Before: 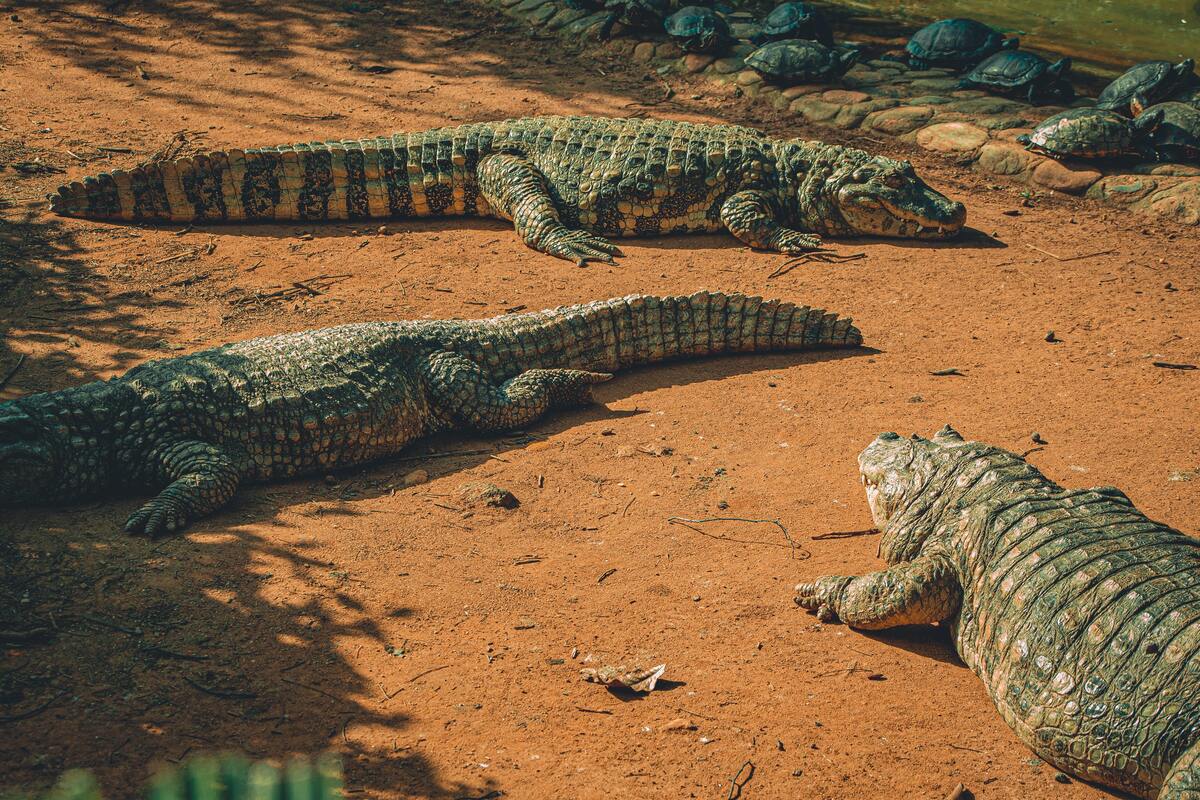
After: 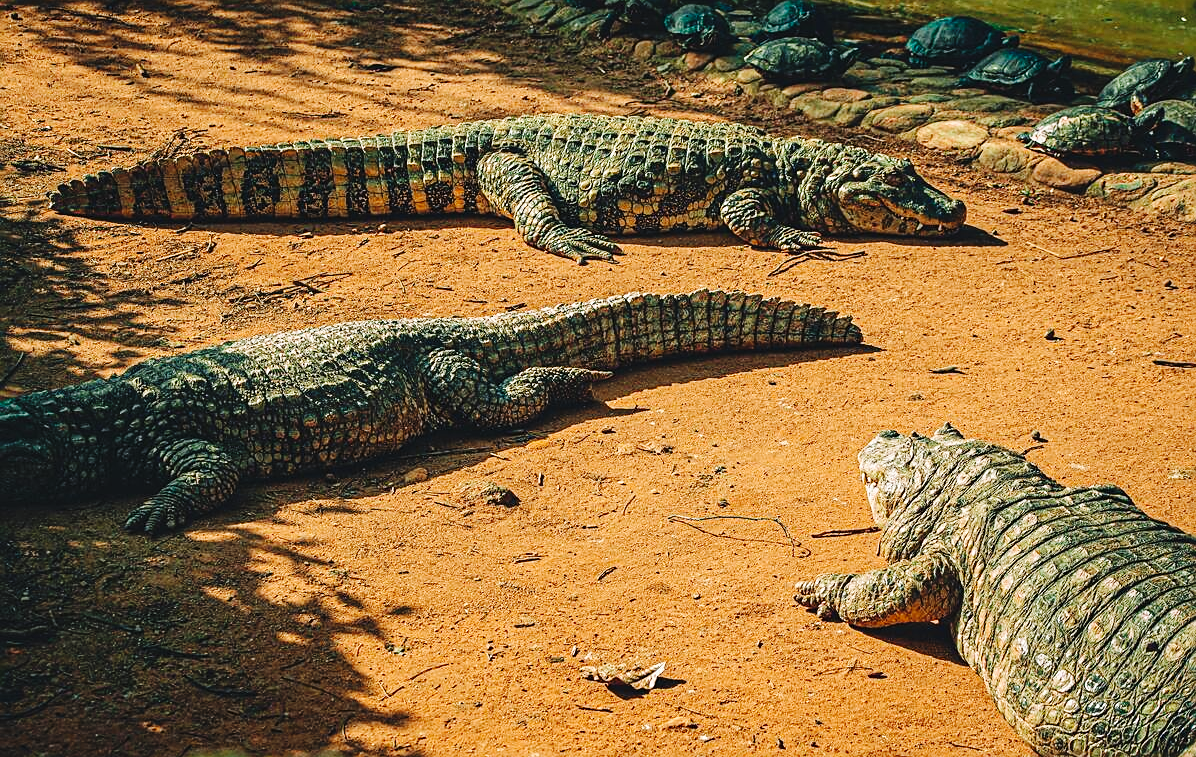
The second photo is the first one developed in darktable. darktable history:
base curve: curves: ch0 [(0, 0) (0.036, 0.025) (0.121, 0.166) (0.206, 0.329) (0.605, 0.79) (1, 1)], preserve colors none
crop: top 0.306%, right 0.258%, bottom 5.027%
sharpen: on, module defaults
